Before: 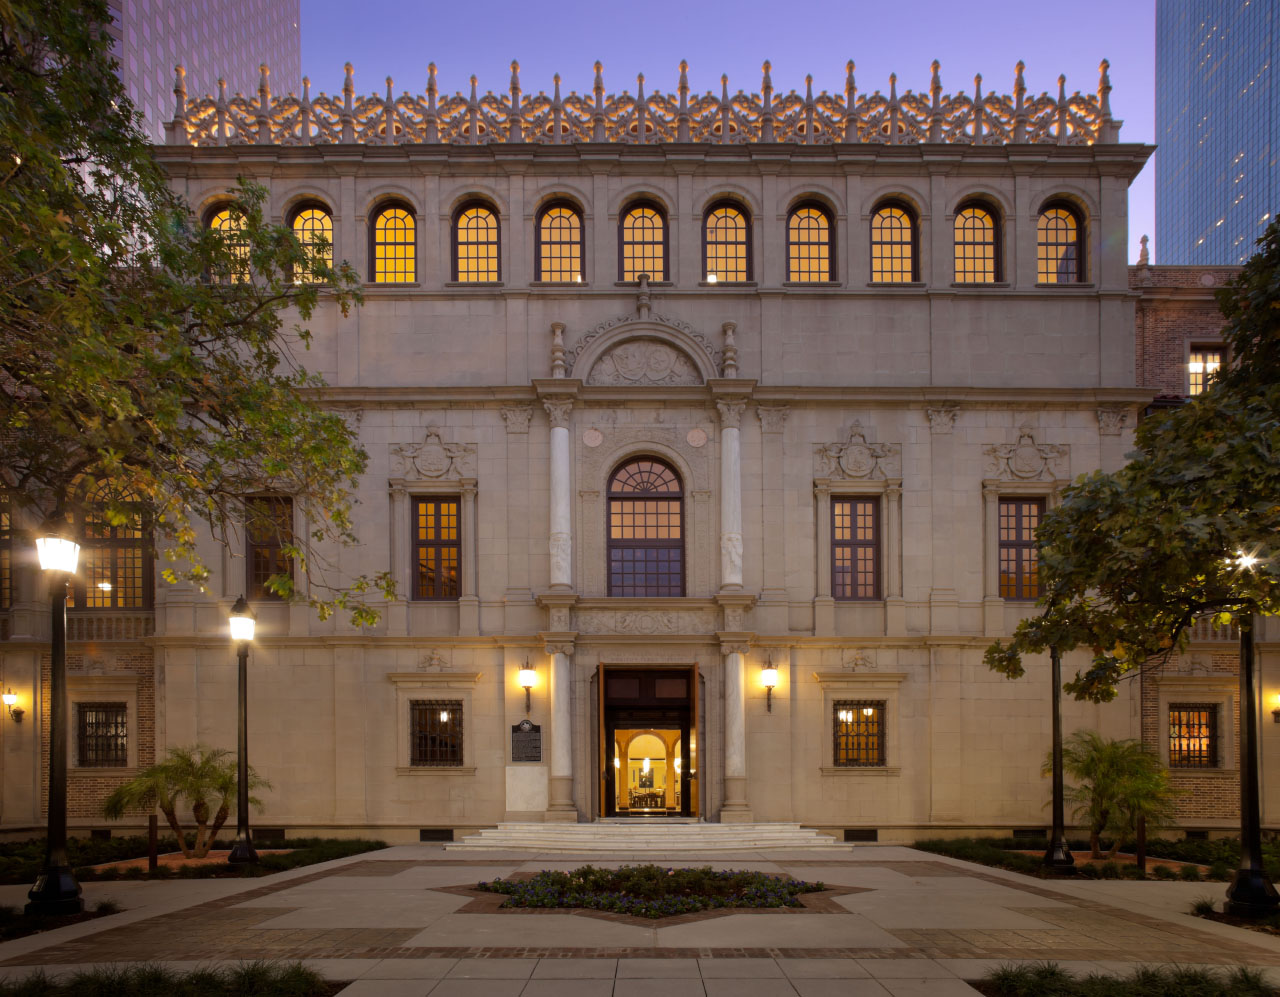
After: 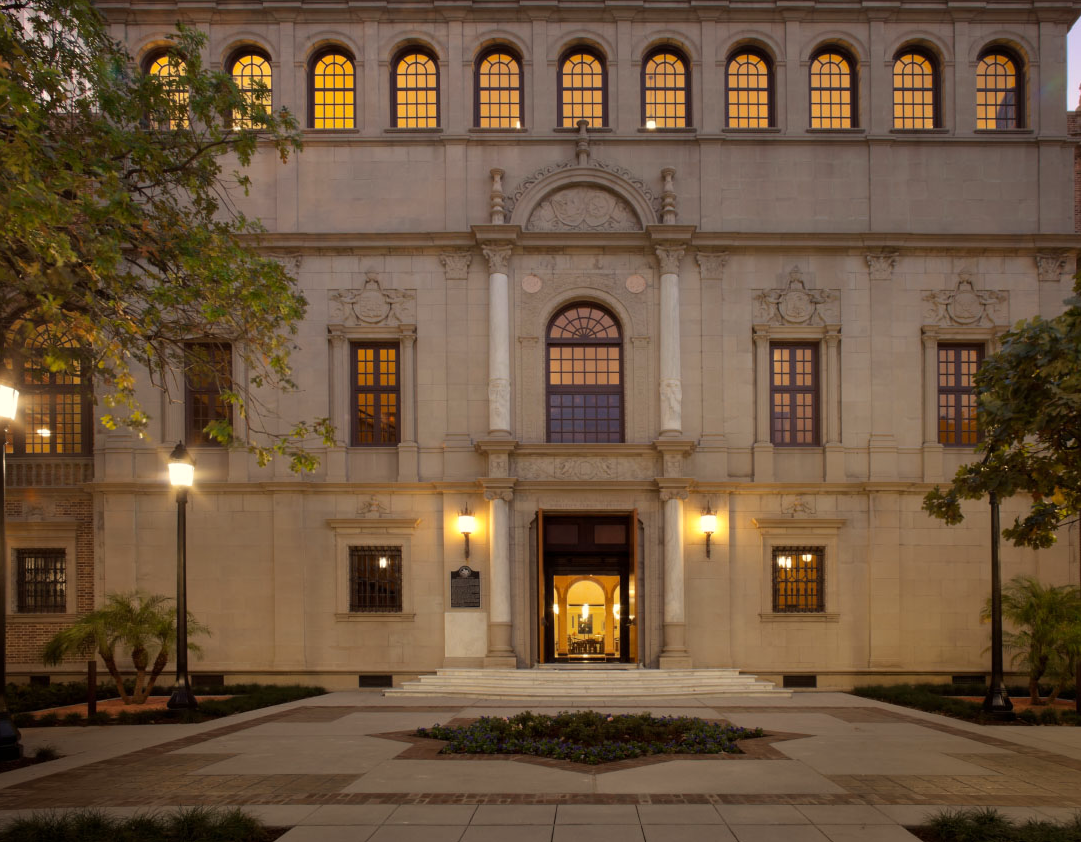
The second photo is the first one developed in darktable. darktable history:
crop and rotate: left 4.842%, top 15.51%, right 10.668%
white balance: red 1.029, blue 0.92
